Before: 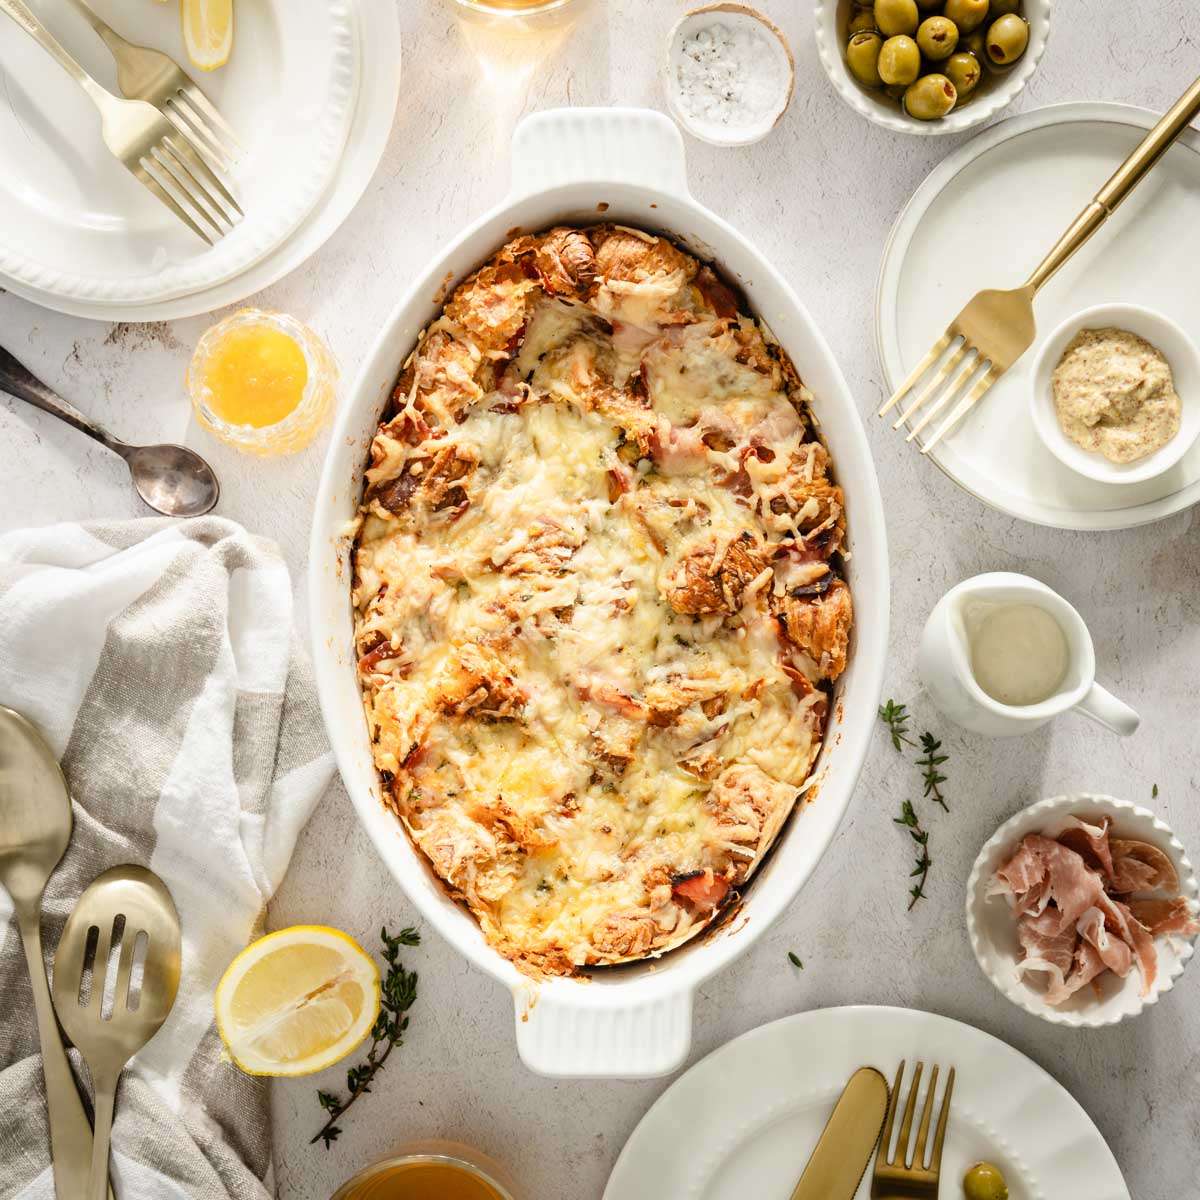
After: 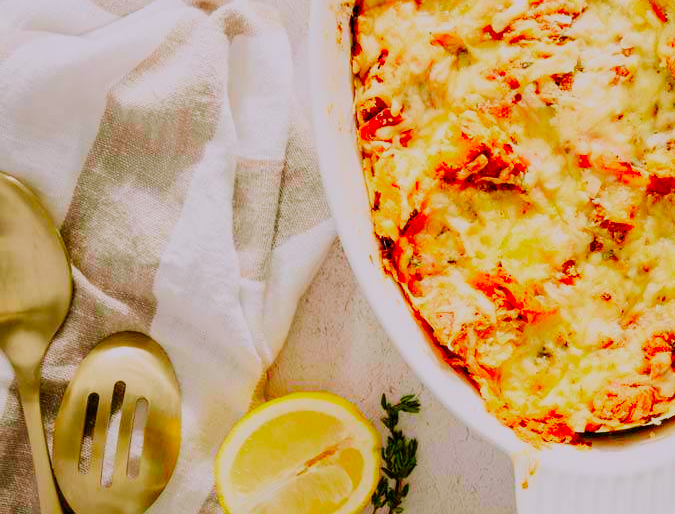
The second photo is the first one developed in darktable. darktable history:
crop: top 44.425%, right 43.685%, bottom 12.734%
velvia: on, module defaults
color correction: highlights a* 1.61, highlights b* -1.7, saturation 2.48
filmic rgb: black relative exposure -7.65 EV, white relative exposure 4.56 EV, hardness 3.61, preserve chrominance no, color science v5 (2021), contrast in shadows safe, contrast in highlights safe
